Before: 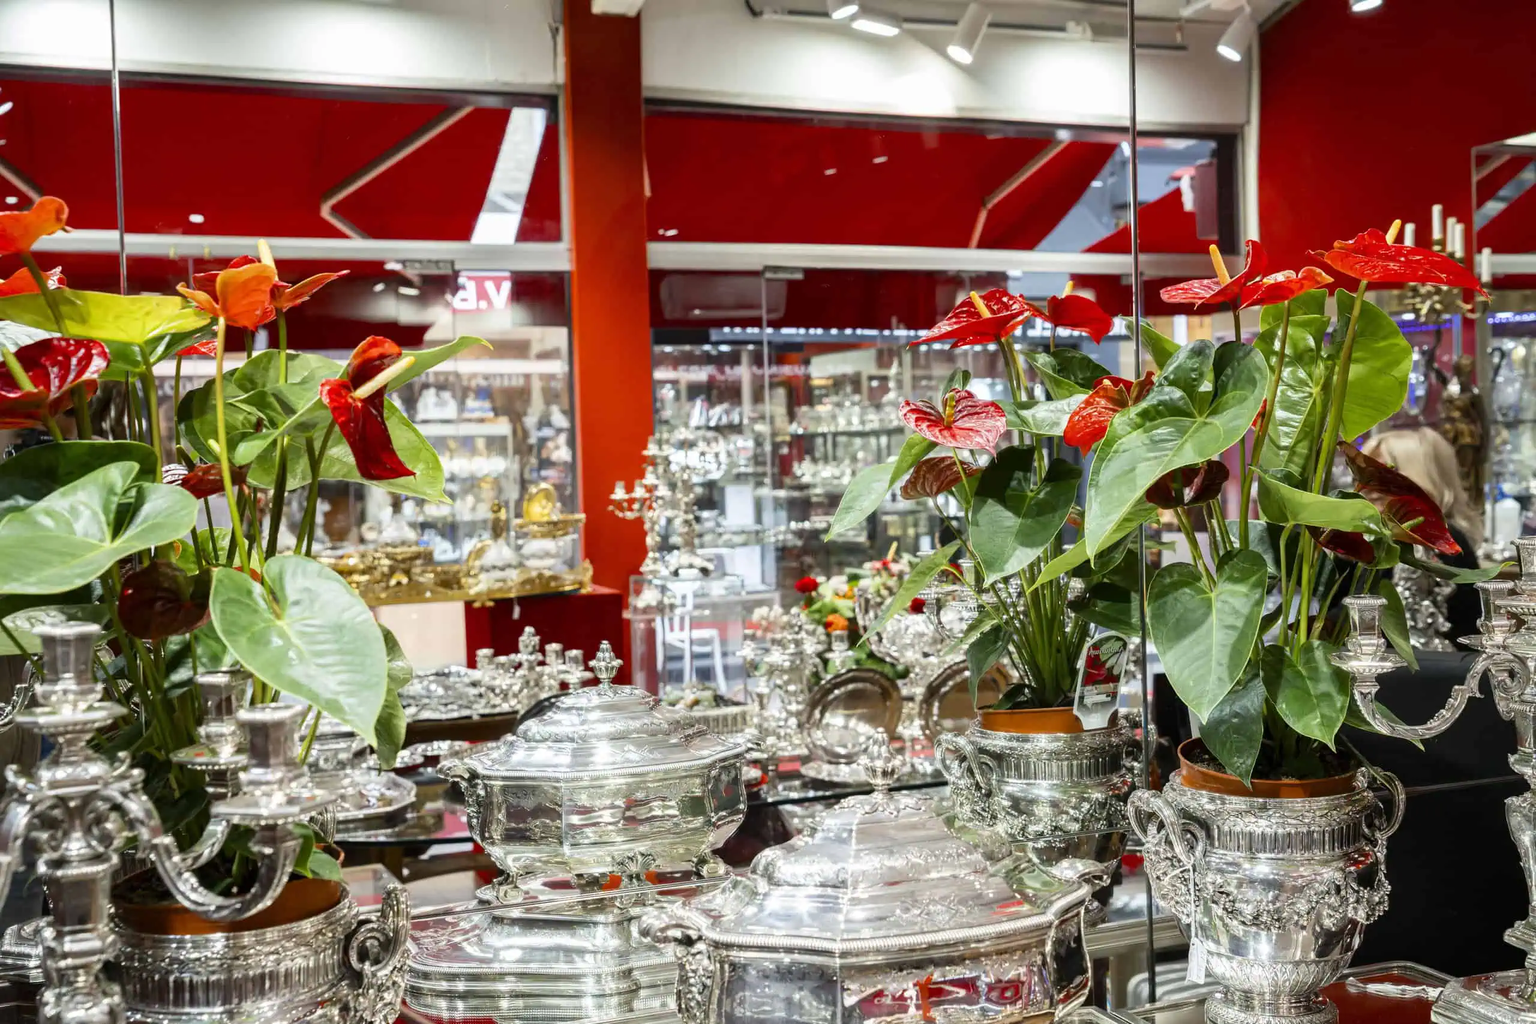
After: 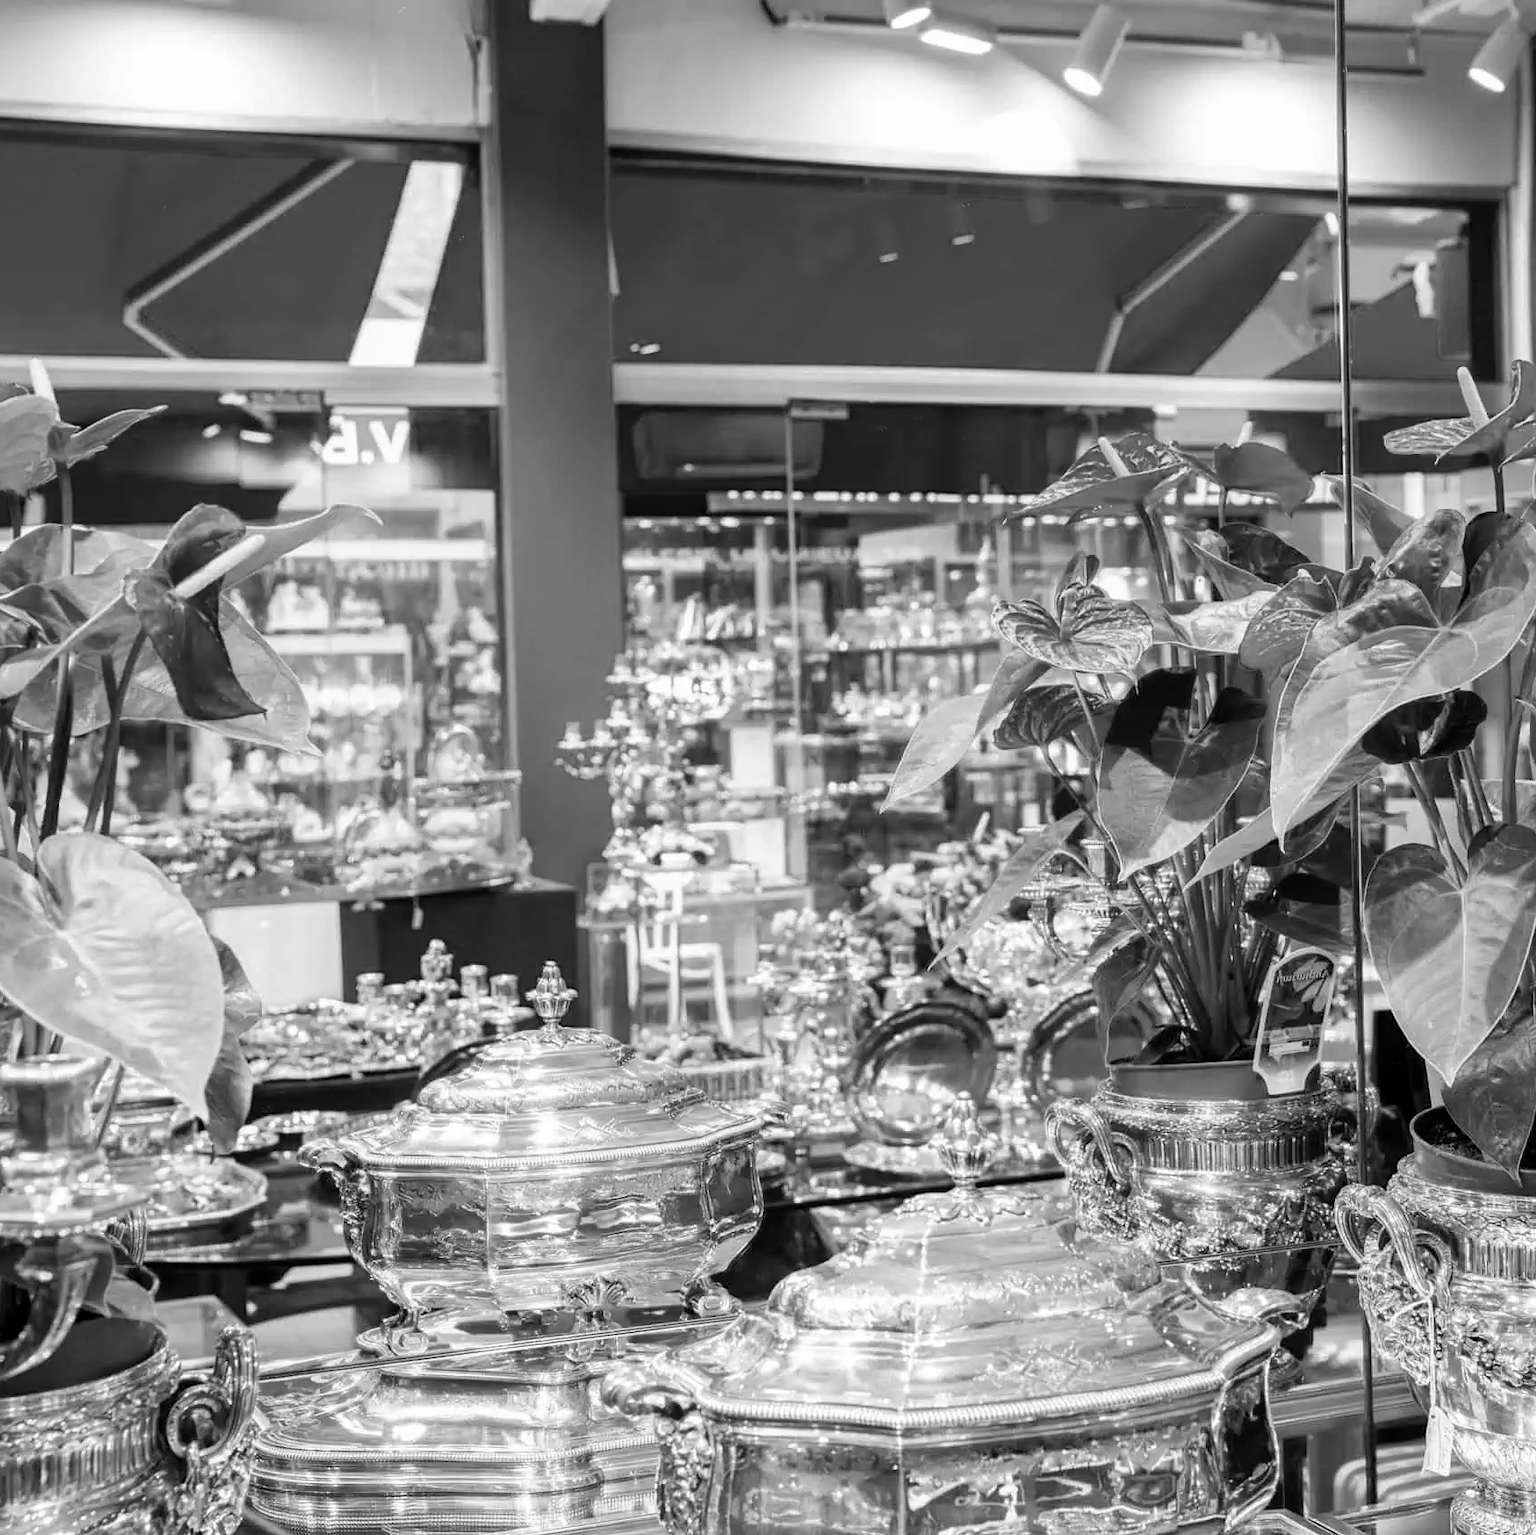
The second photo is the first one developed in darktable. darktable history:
monochrome: on, module defaults
crop and rotate: left 15.546%, right 17.787%
